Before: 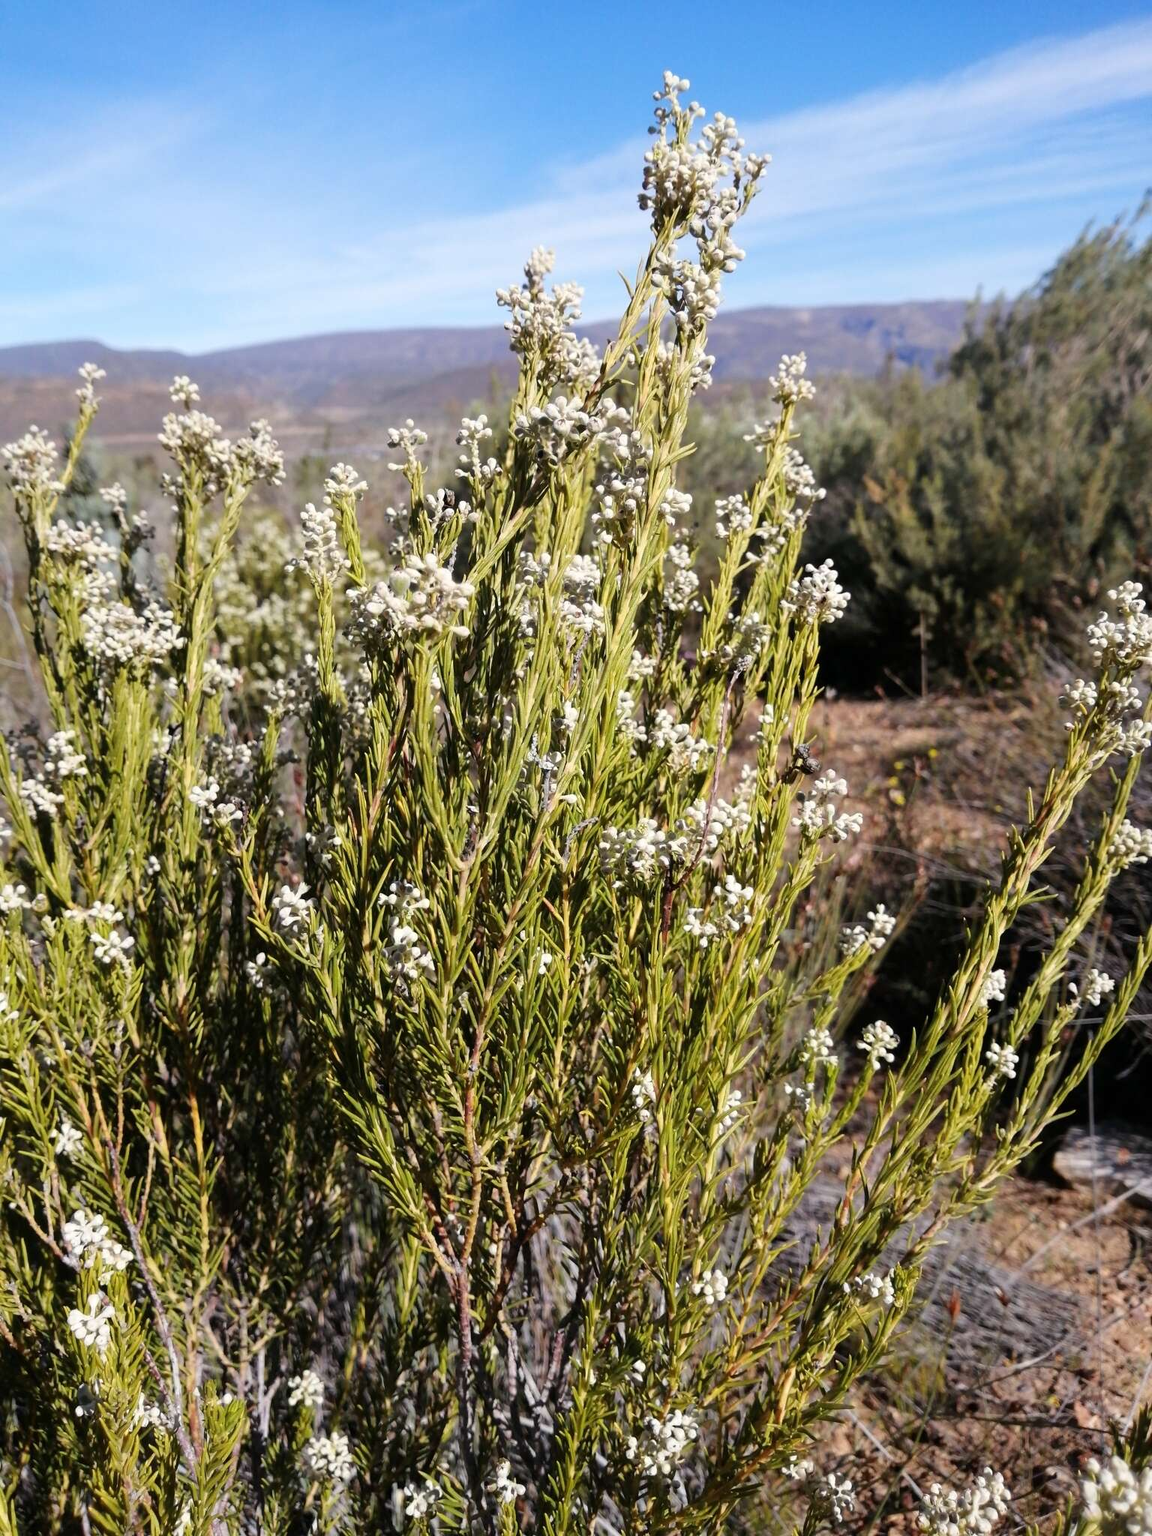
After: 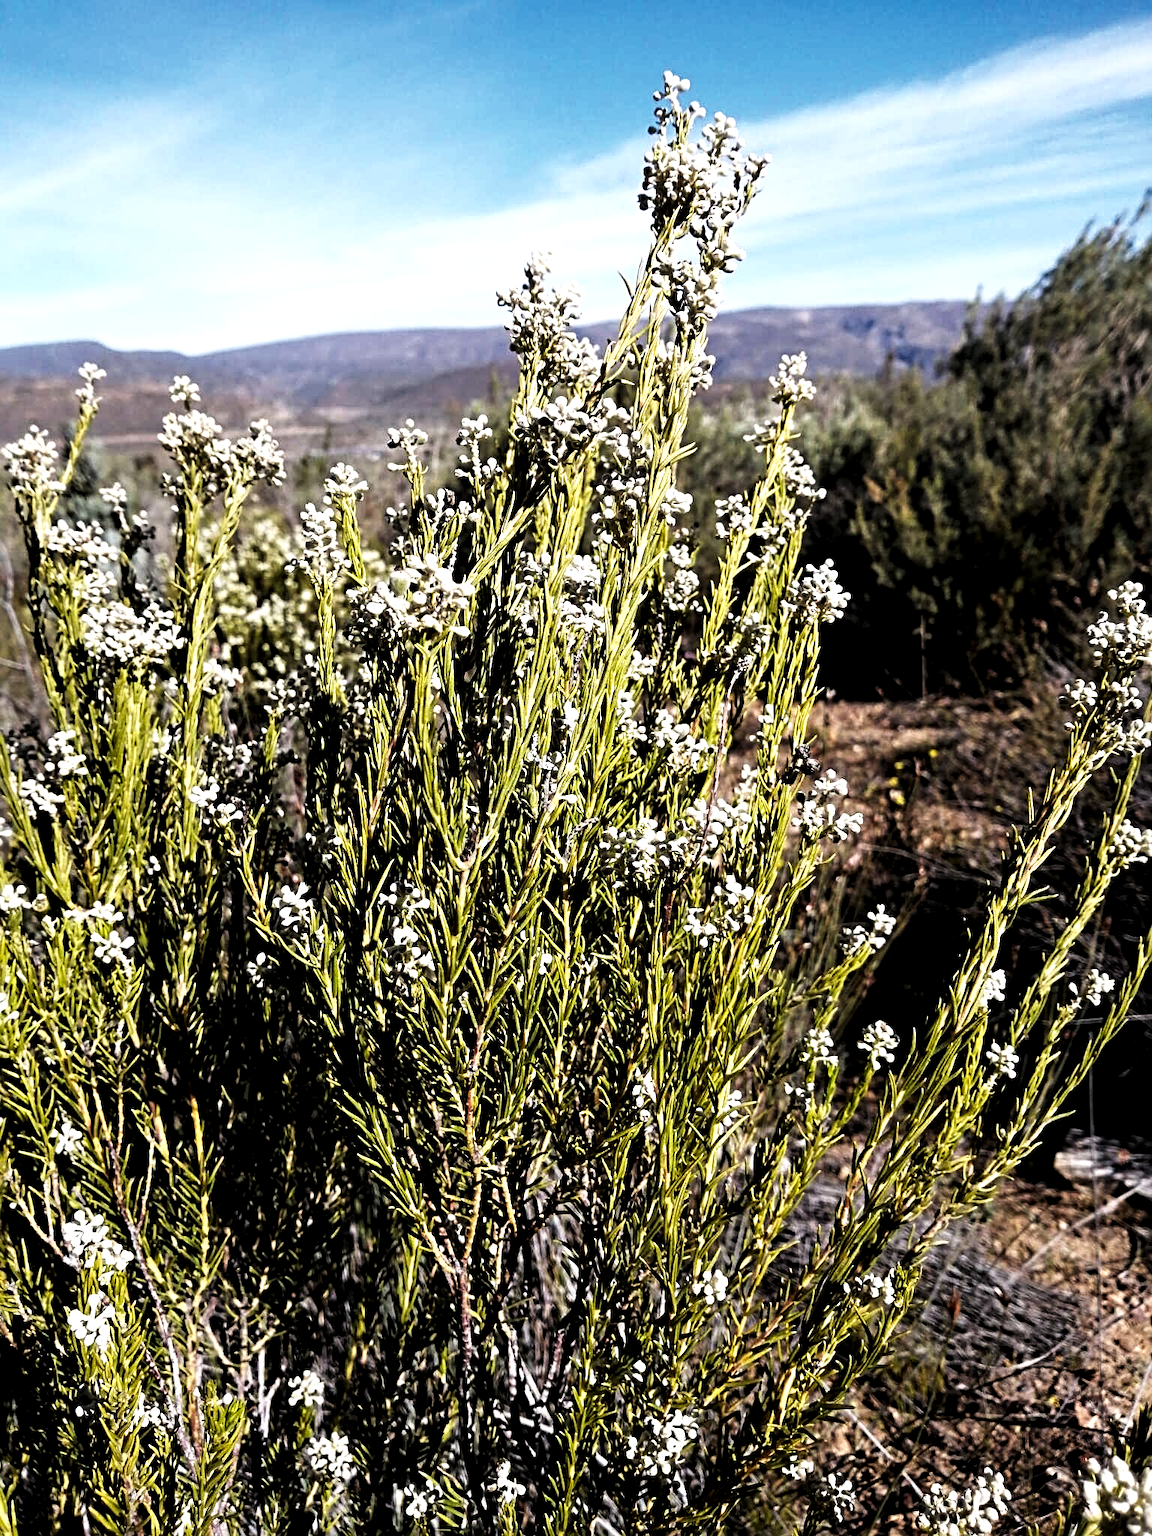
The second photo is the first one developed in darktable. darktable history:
rgb levels: preserve colors max RGB
levels: levels [0.101, 0.578, 0.953]
local contrast: highlights 100%, shadows 100%, detail 120%, midtone range 0.2
sharpen: radius 4
contrast brightness saturation: contrast 0.07, brightness -0.14, saturation 0.11
base curve: curves: ch0 [(0, 0) (0.579, 0.807) (1, 1)], preserve colors none
